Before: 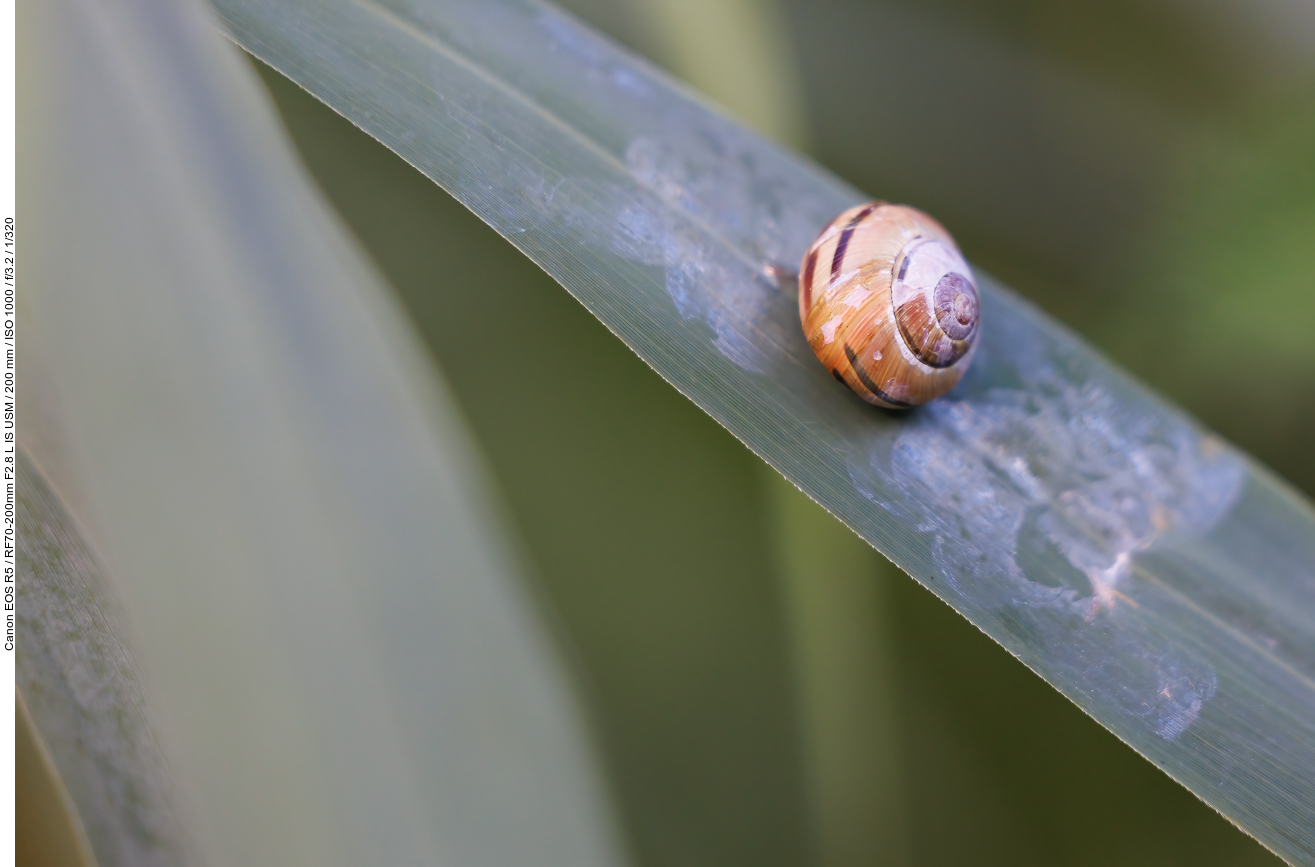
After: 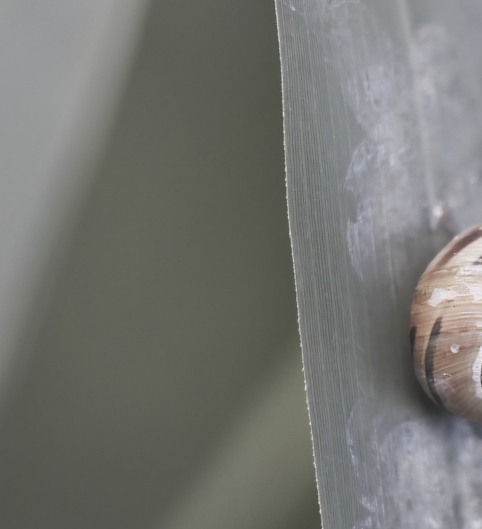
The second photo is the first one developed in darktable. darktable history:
color balance rgb: perceptual saturation grading › global saturation 13.804%, perceptual saturation grading › highlights -25.345%, perceptual saturation grading › shadows 29.655%
levels: levels [0.018, 0.493, 1]
crop and rotate: angle -45.06°, top 16.63%, right 0.97%, bottom 11.737%
exposure: black level correction -0.021, exposure -0.031 EV, compensate highlight preservation false
color correction: highlights b* 0.06, saturation 0.277
